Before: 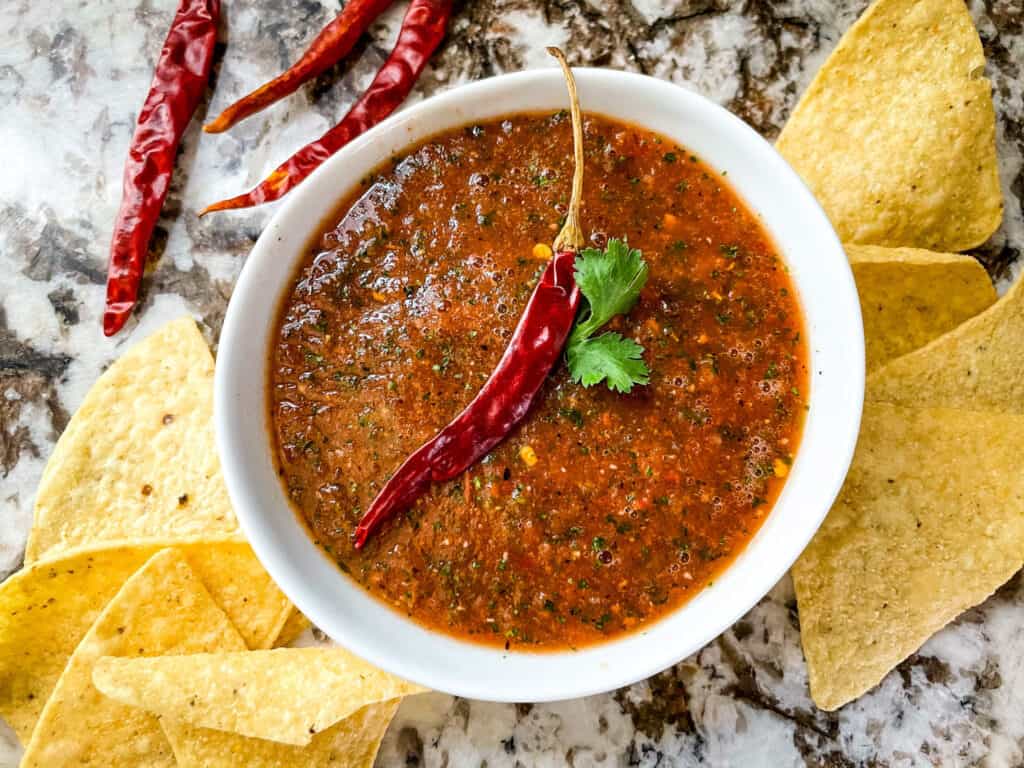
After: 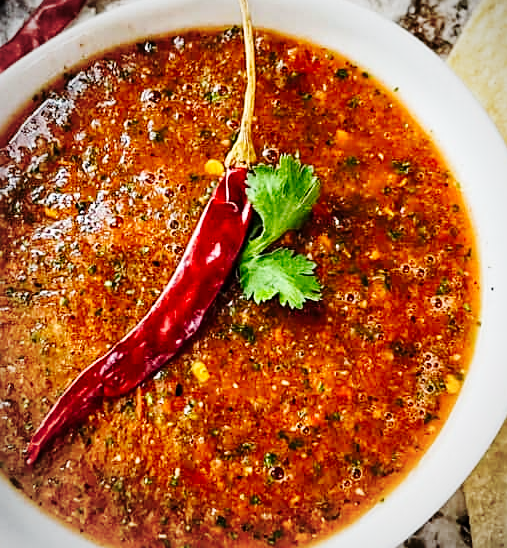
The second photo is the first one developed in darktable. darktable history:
base curve: curves: ch0 [(0, 0) (0.036, 0.025) (0.121, 0.166) (0.206, 0.329) (0.605, 0.79) (1, 1)], preserve colors none
sharpen: on, module defaults
vignetting: fall-off radius 70%, automatic ratio true
crop: left 32.075%, top 10.976%, right 18.355%, bottom 17.596%
